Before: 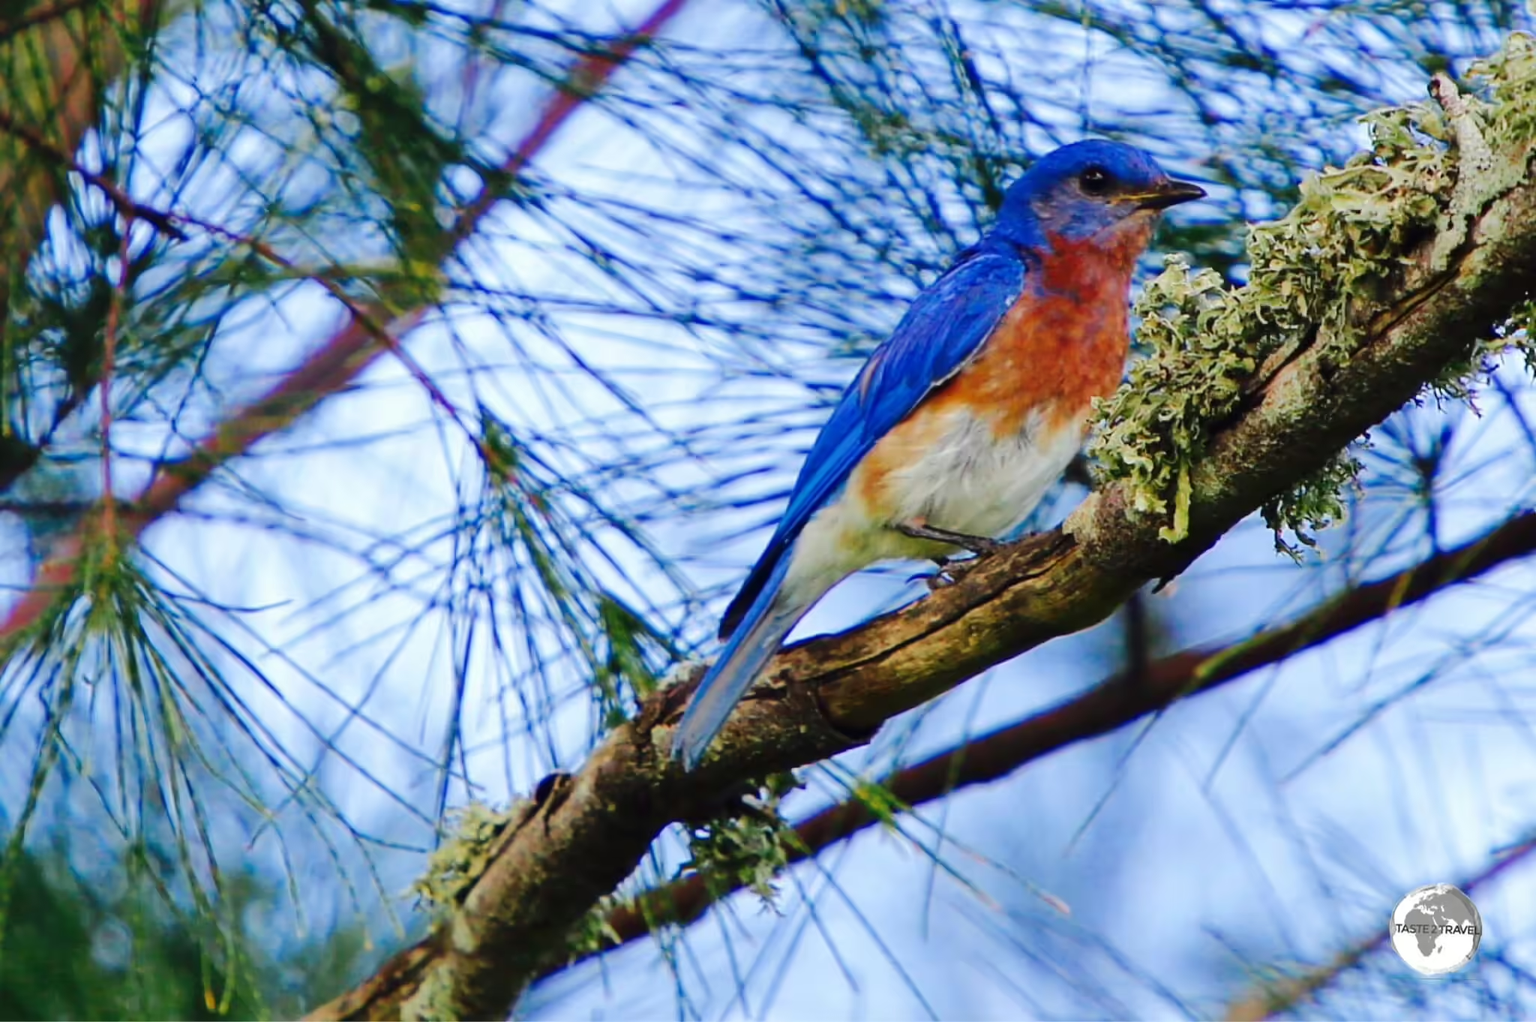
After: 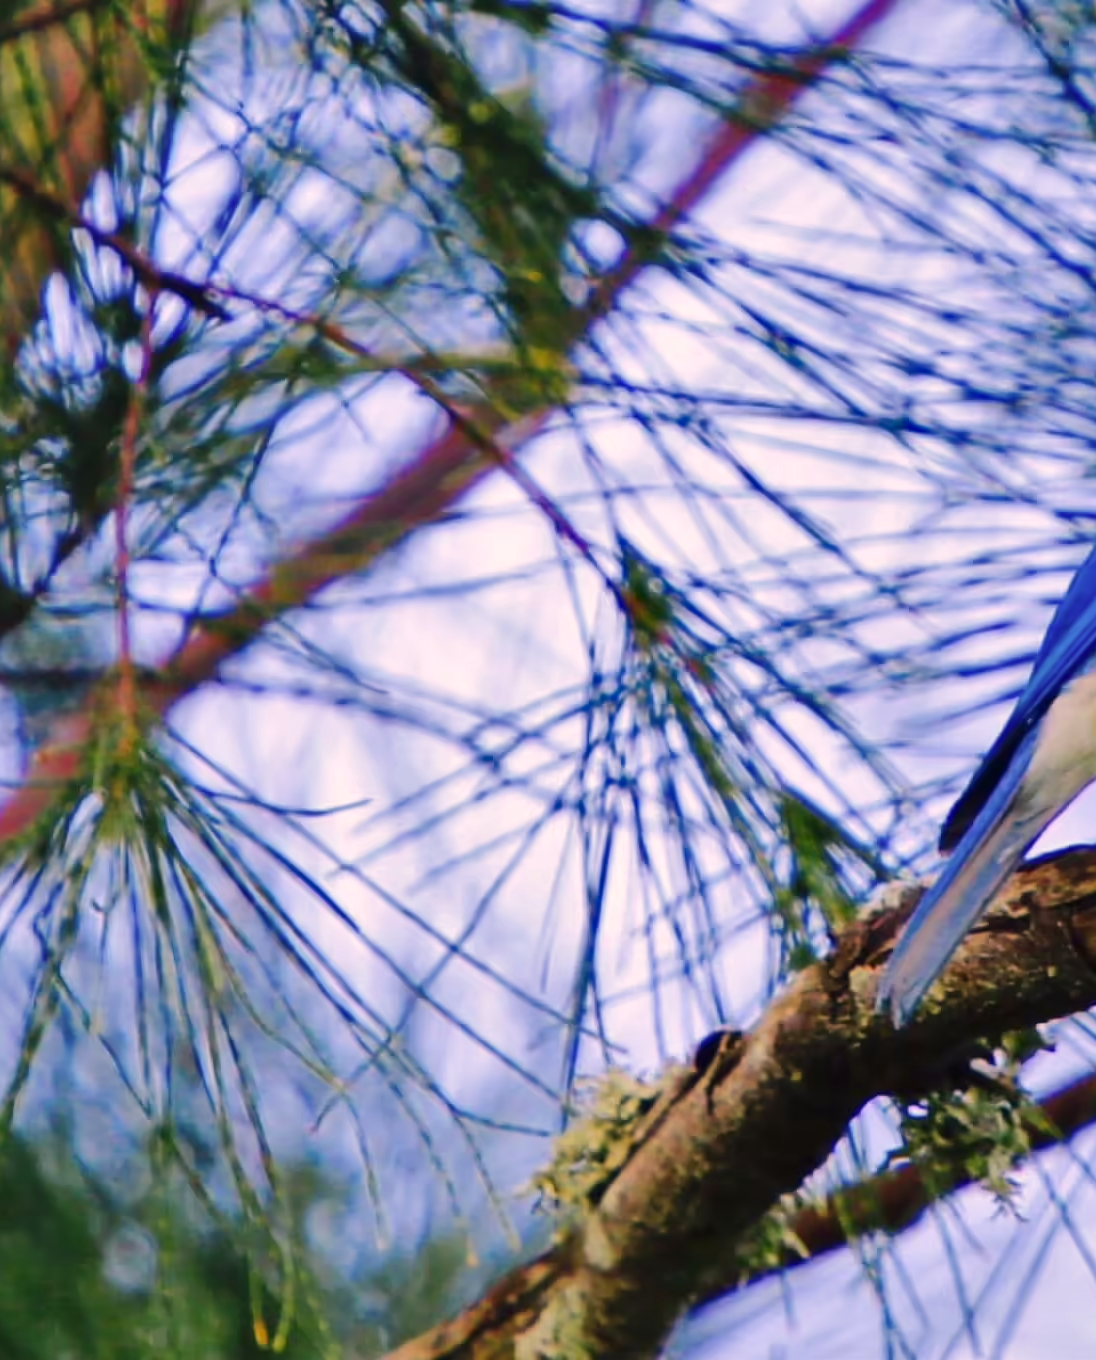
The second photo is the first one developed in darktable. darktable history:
color correction: highlights a* 14.55, highlights b* 4.69
crop: left 0.969%, right 45.481%, bottom 0.084%
shadows and highlights: soften with gaussian
